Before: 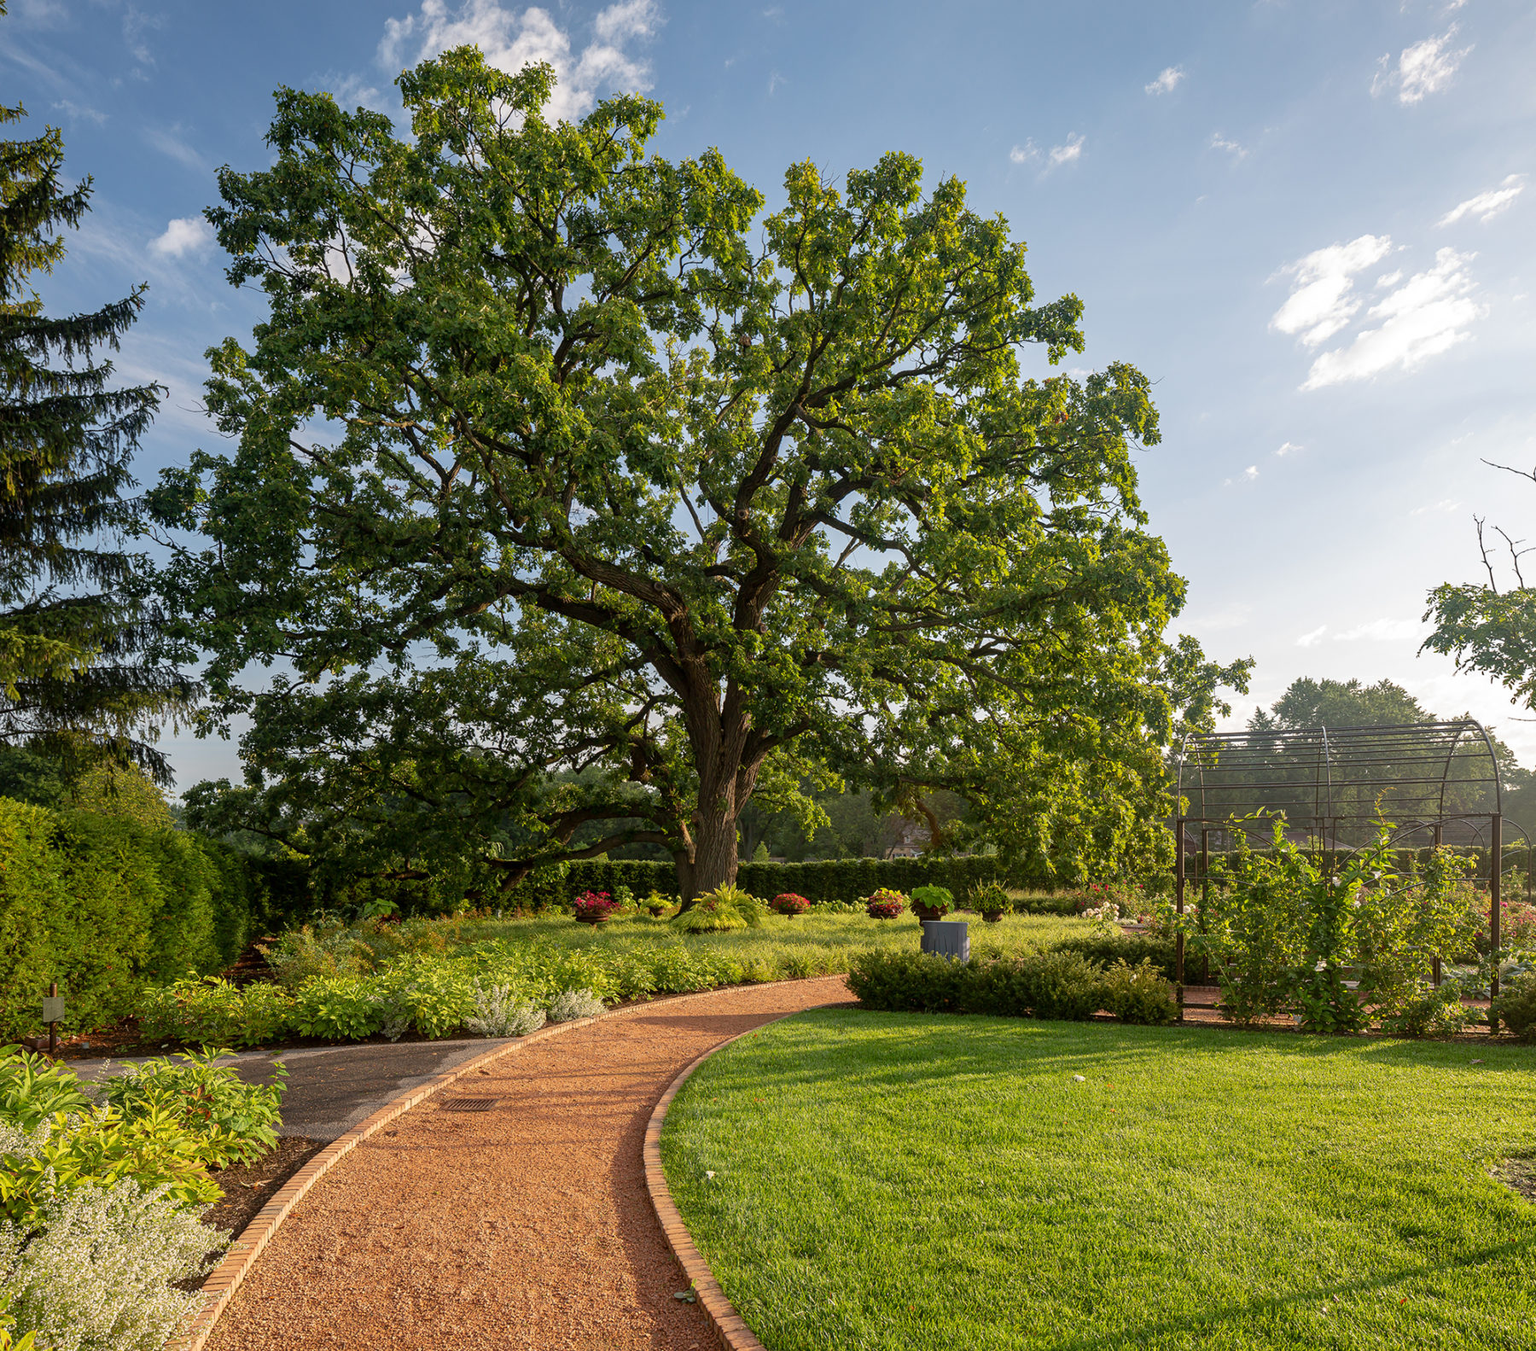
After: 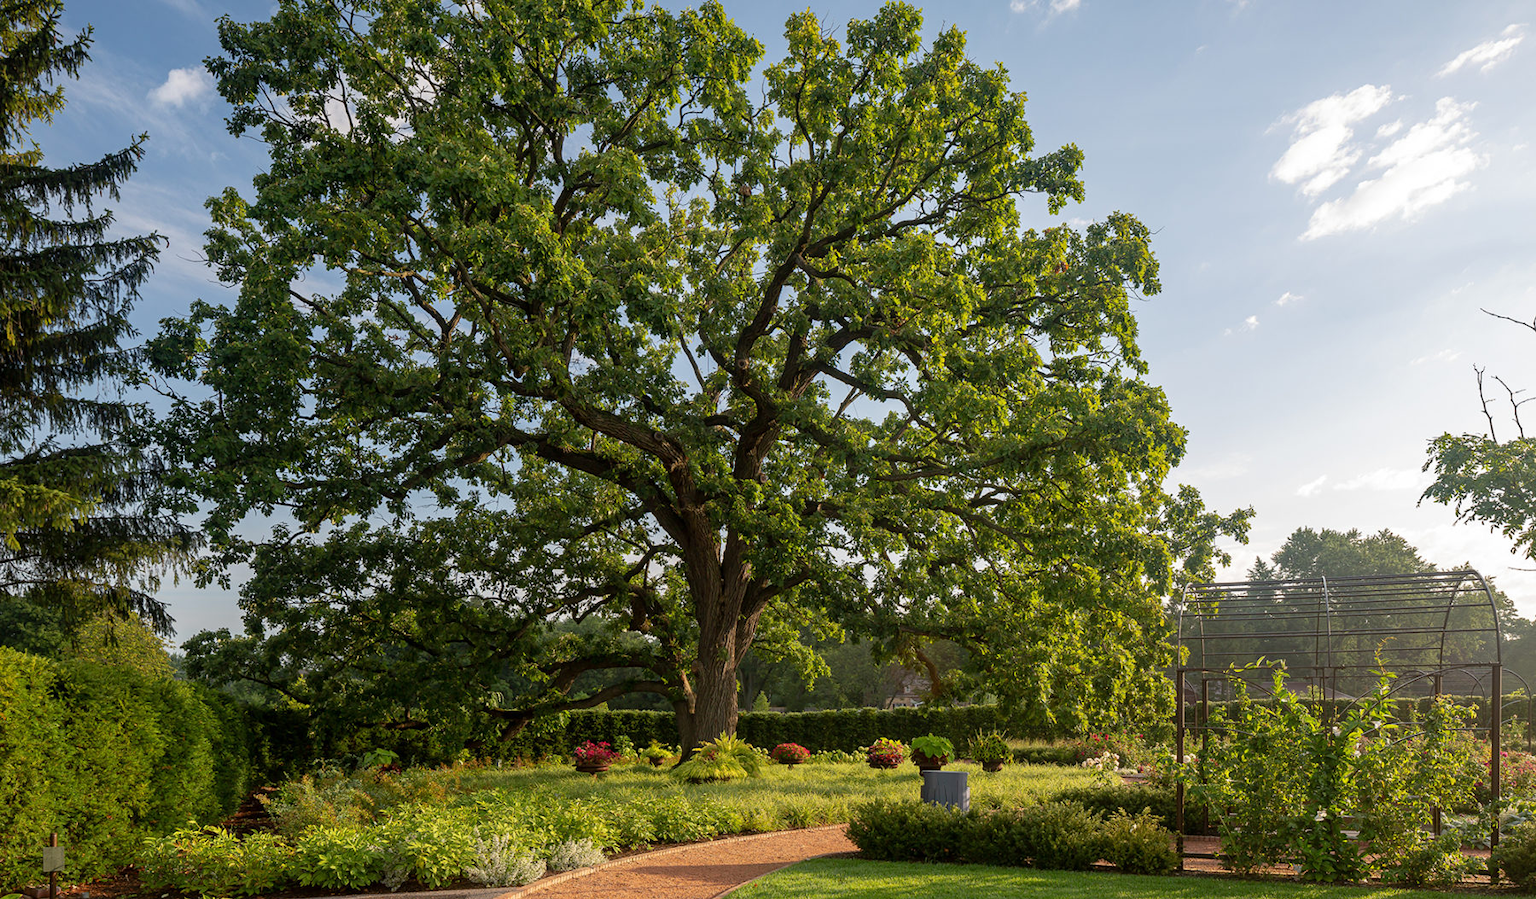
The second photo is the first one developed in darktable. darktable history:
crop: top 11.135%, bottom 22.262%
